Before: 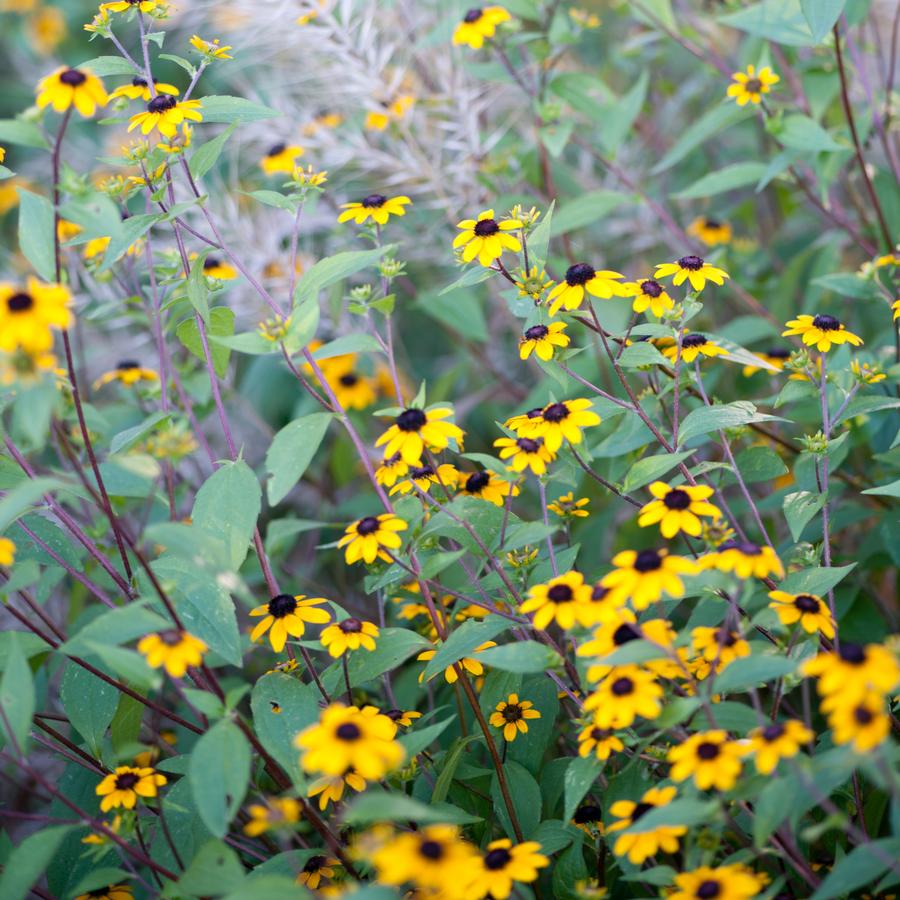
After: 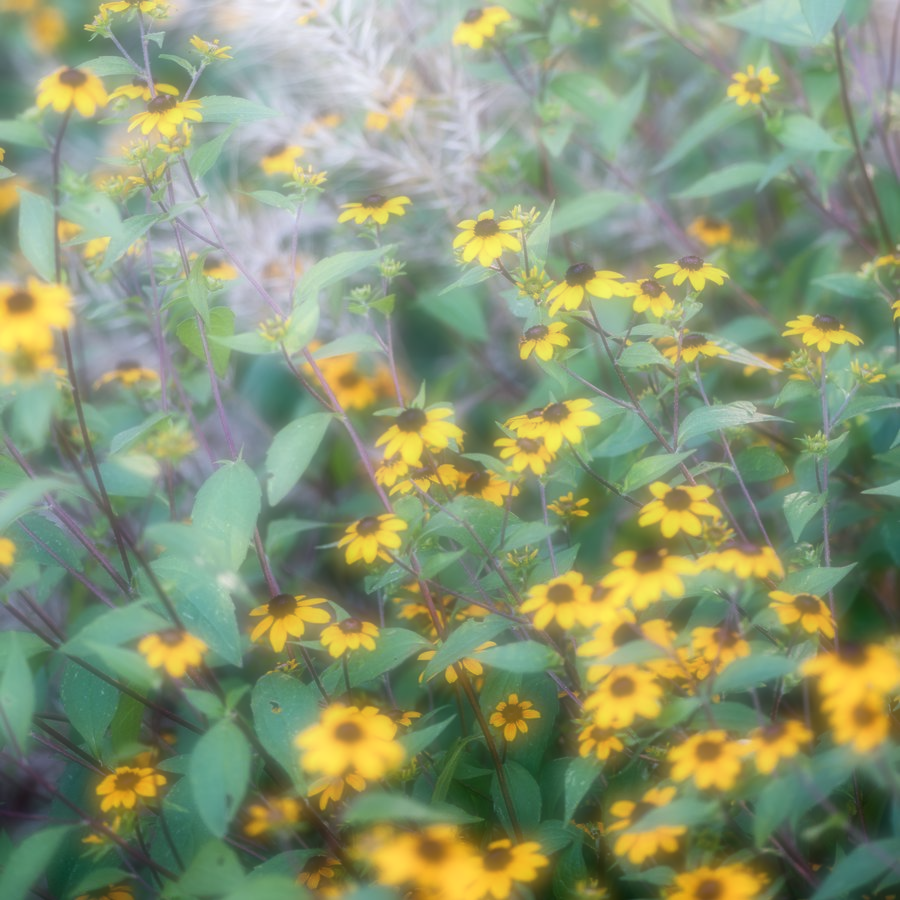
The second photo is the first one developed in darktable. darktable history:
local contrast: on, module defaults
soften: on, module defaults
